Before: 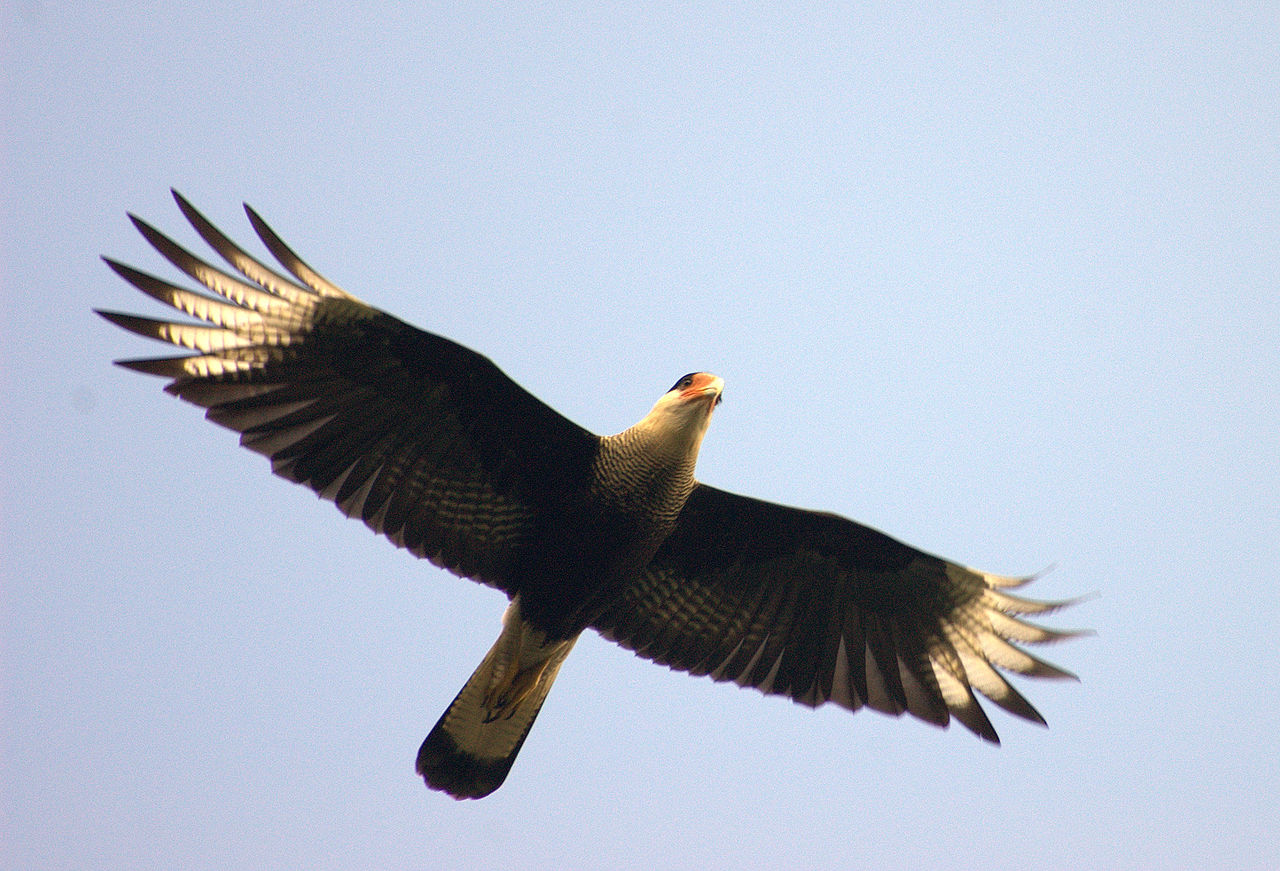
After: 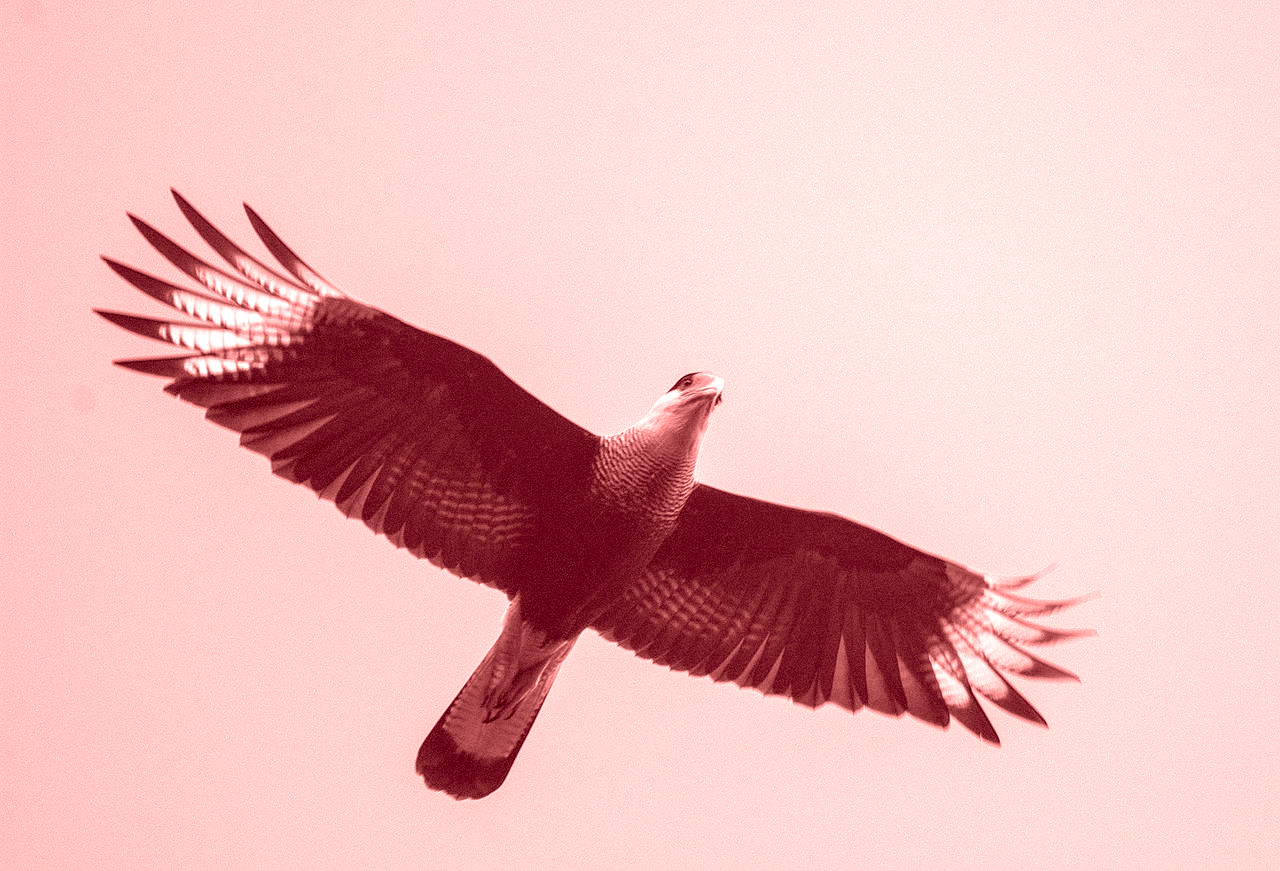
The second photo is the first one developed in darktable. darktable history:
local contrast: detail 140%
colorize: saturation 60%, source mix 100%
